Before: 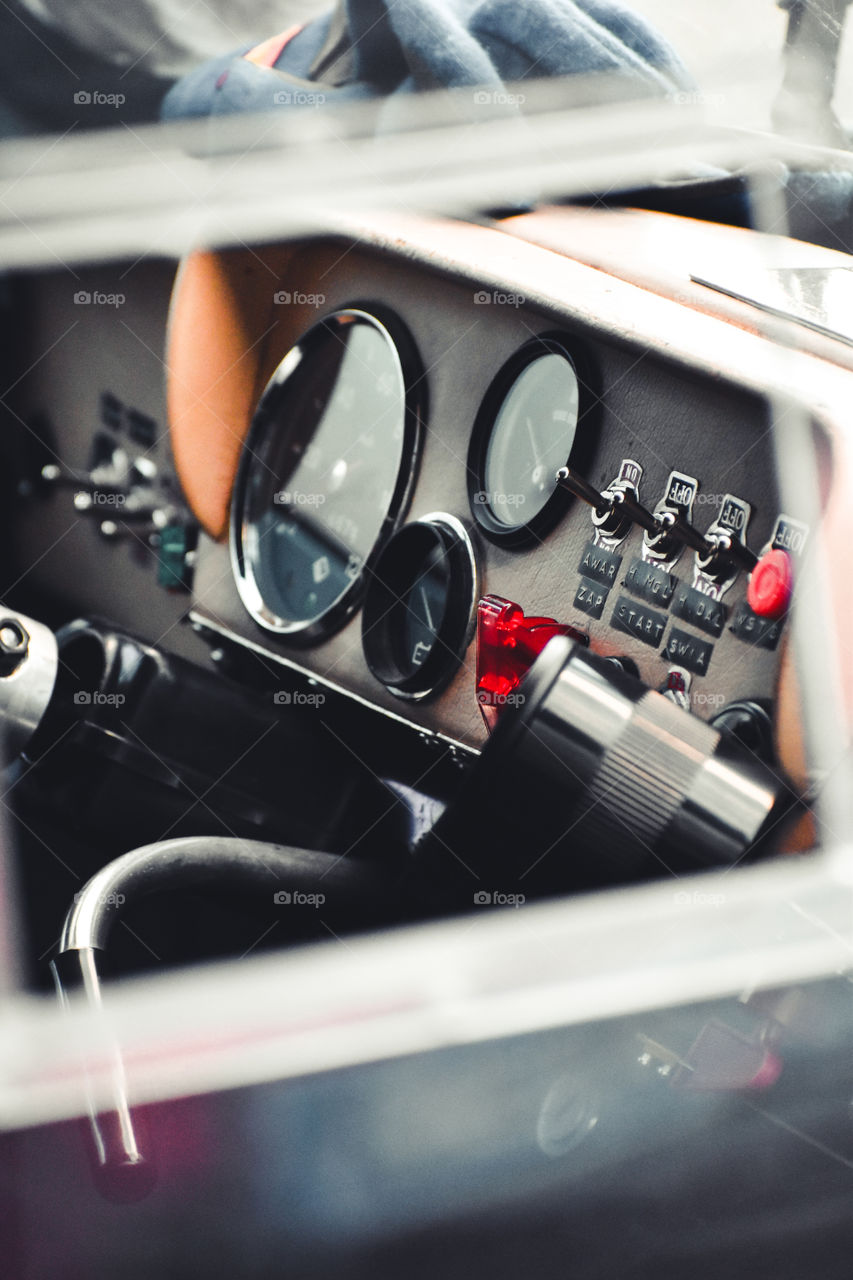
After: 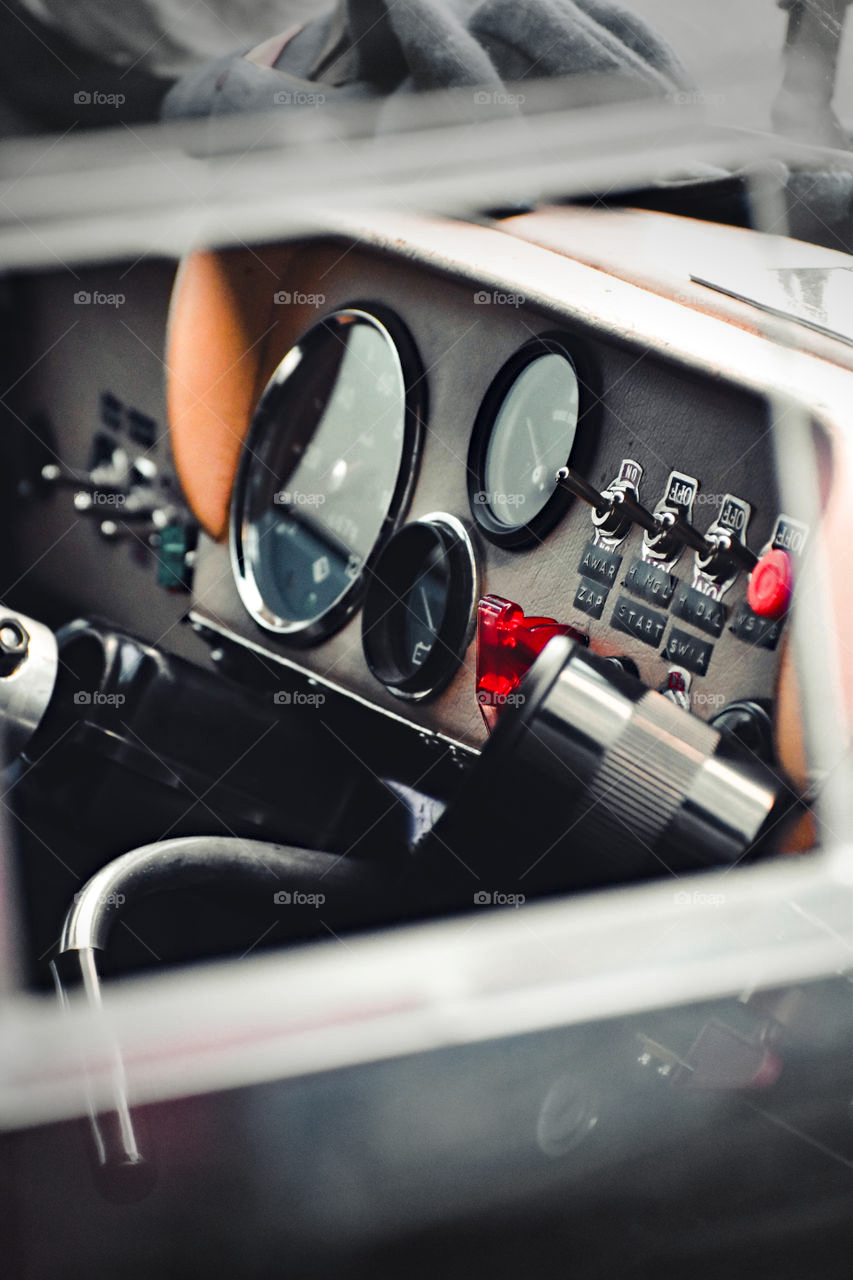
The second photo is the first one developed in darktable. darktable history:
haze removal: compatibility mode true, adaptive false
vignetting: fall-off start 79.43%, saturation -0.649, width/height ratio 1.327, unbound false
